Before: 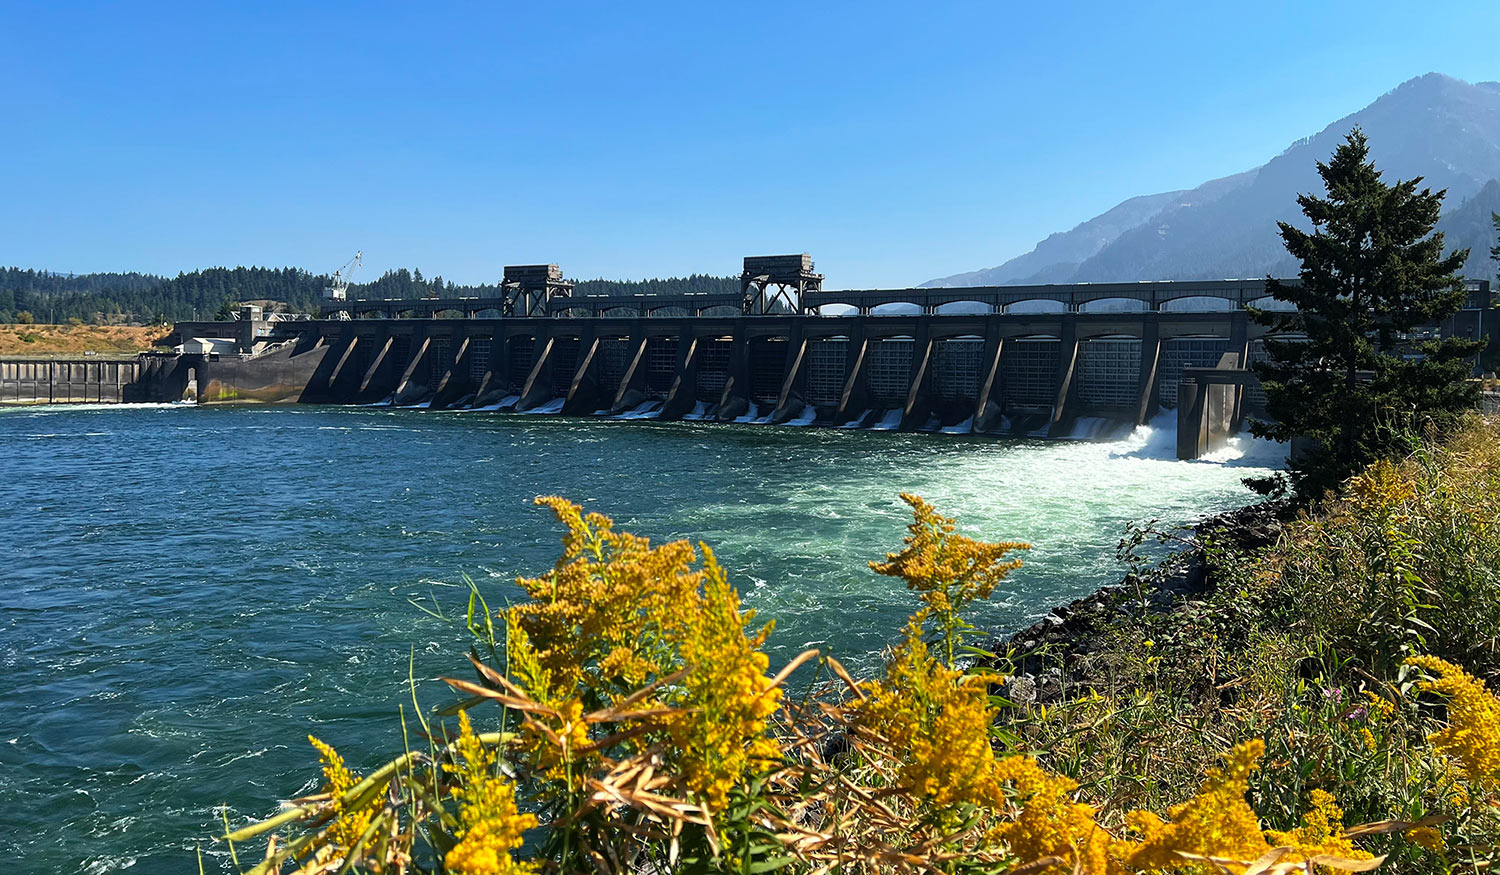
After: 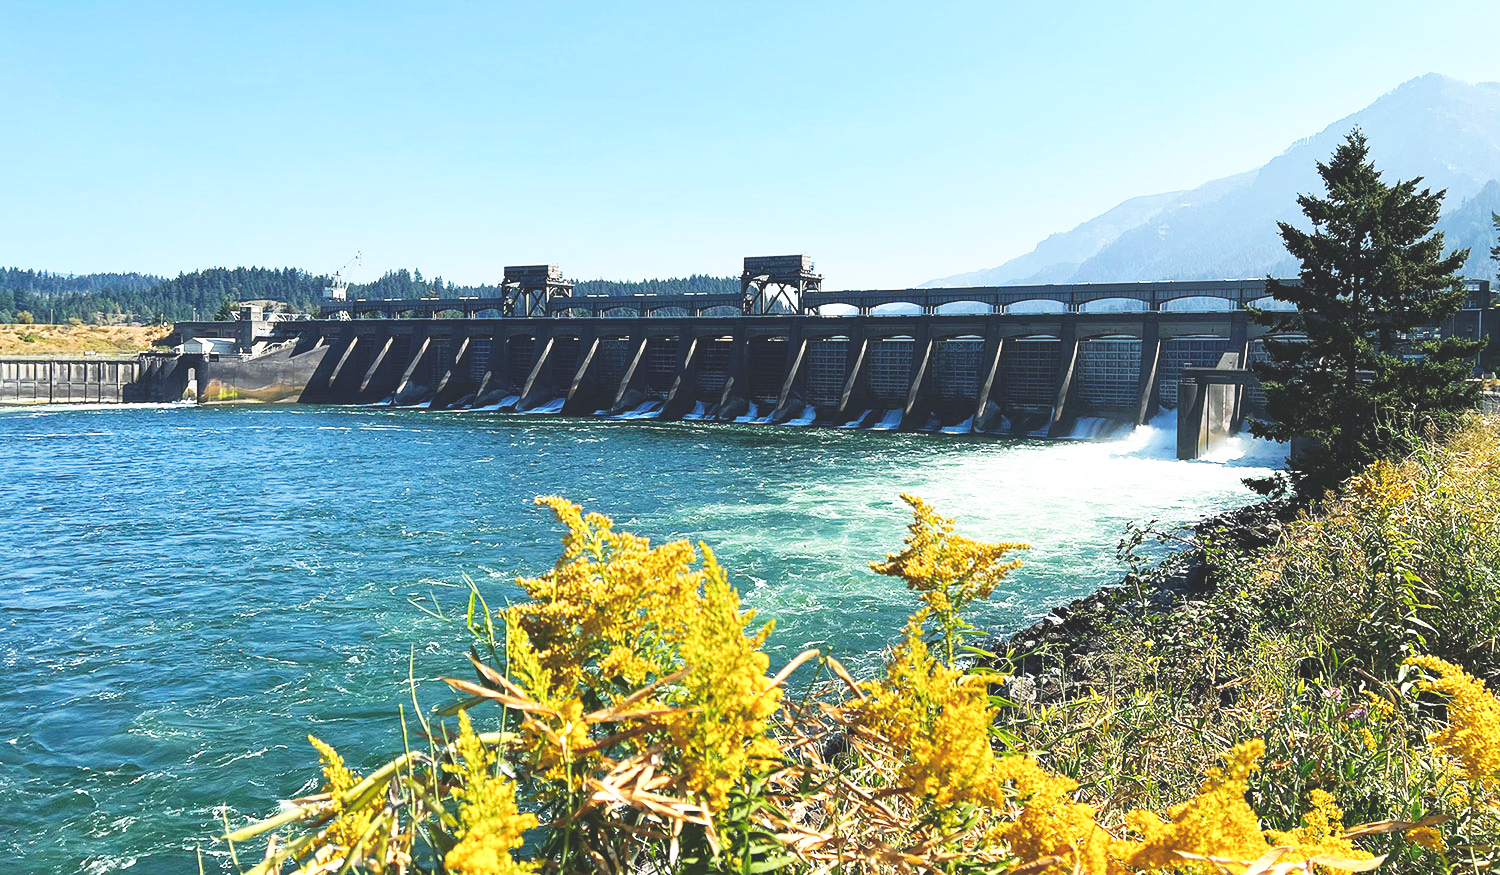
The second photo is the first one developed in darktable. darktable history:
white balance: red 0.978, blue 0.999
base curve: curves: ch0 [(0, 0) (0.007, 0.004) (0.027, 0.03) (0.046, 0.07) (0.207, 0.54) (0.442, 0.872) (0.673, 0.972) (1, 1)], preserve colors none
exposure: black level correction -0.023, exposure -0.039 EV, compensate highlight preservation false
